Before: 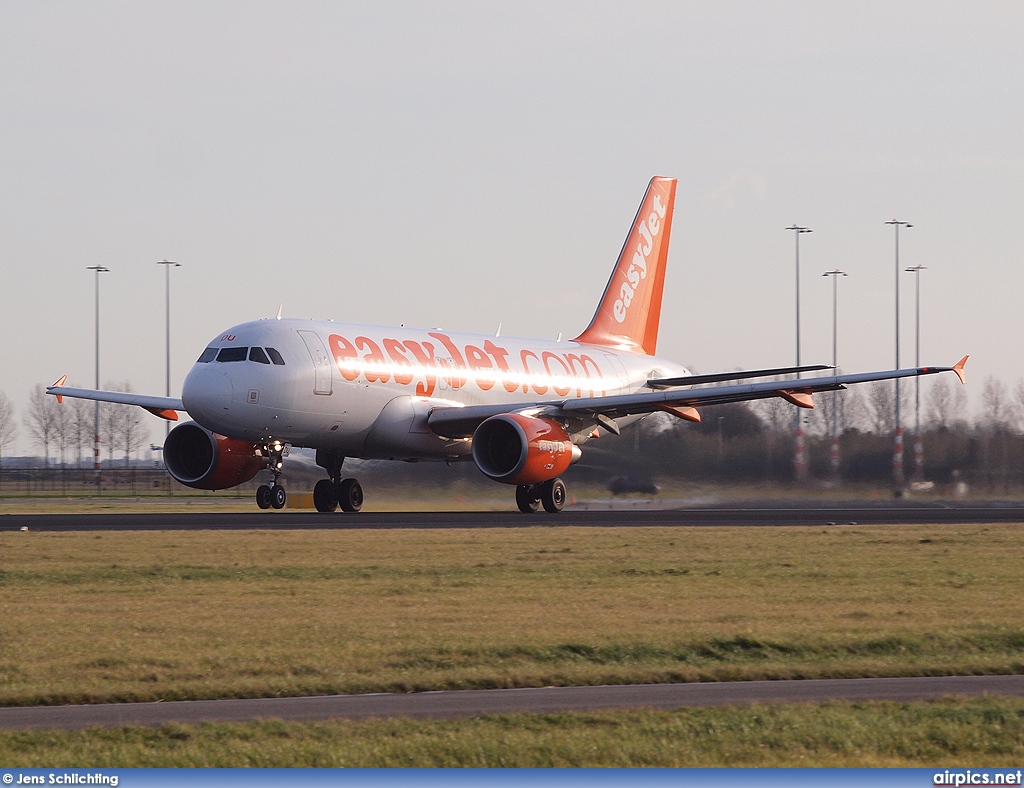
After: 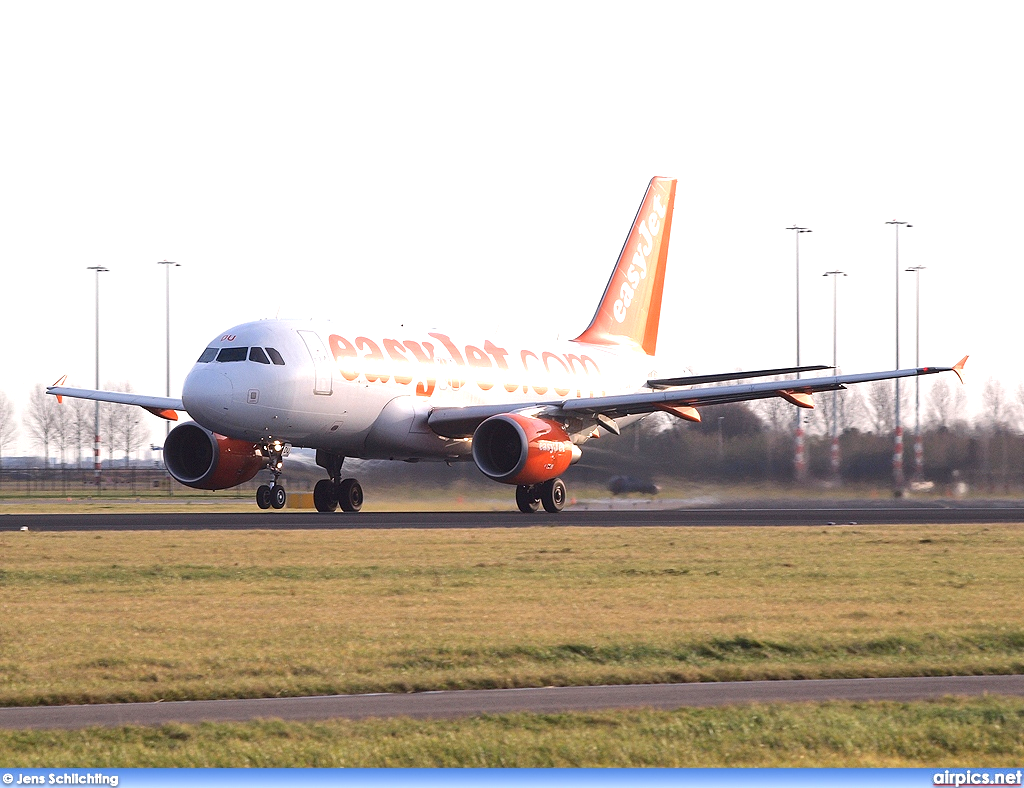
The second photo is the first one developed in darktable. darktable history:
exposure: black level correction 0.001, exposure 0.955 EV, compensate exposure bias true, compensate highlight preservation false
tone equalizer: on, module defaults
